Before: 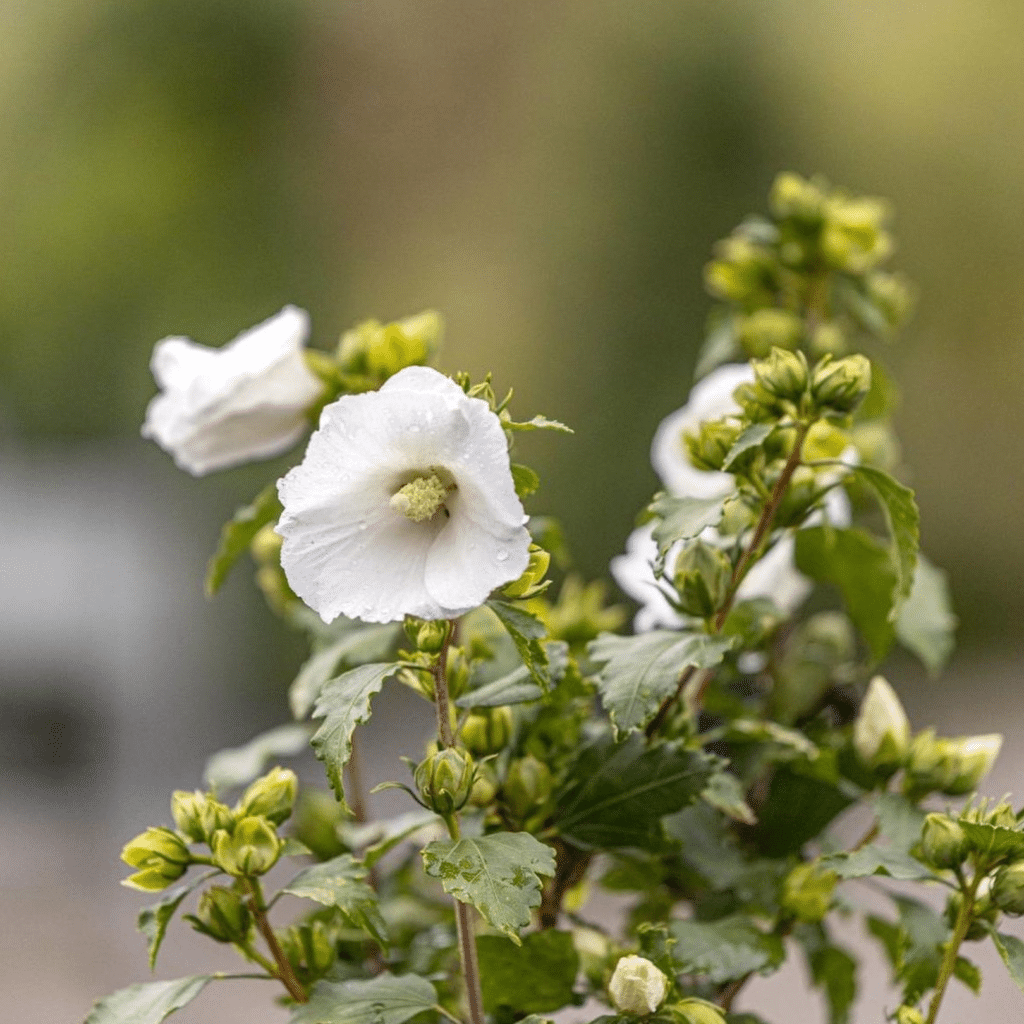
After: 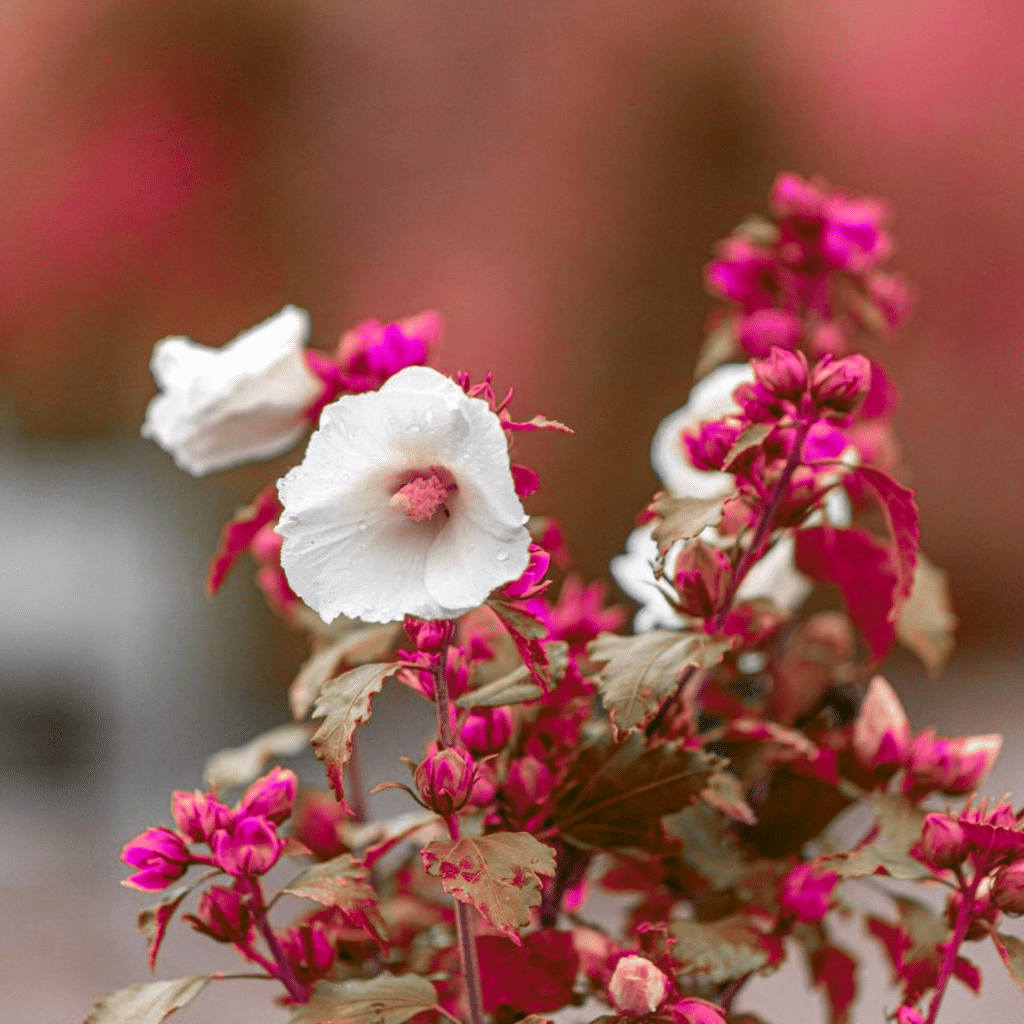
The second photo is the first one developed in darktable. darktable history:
color zones: curves: ch0 [(0.826, 0.353)]; ch1 [(0.242, 0.647) (0.889, 0.342)]; ch2 [(0.246, 0.089) (0.969, 0.068)]
